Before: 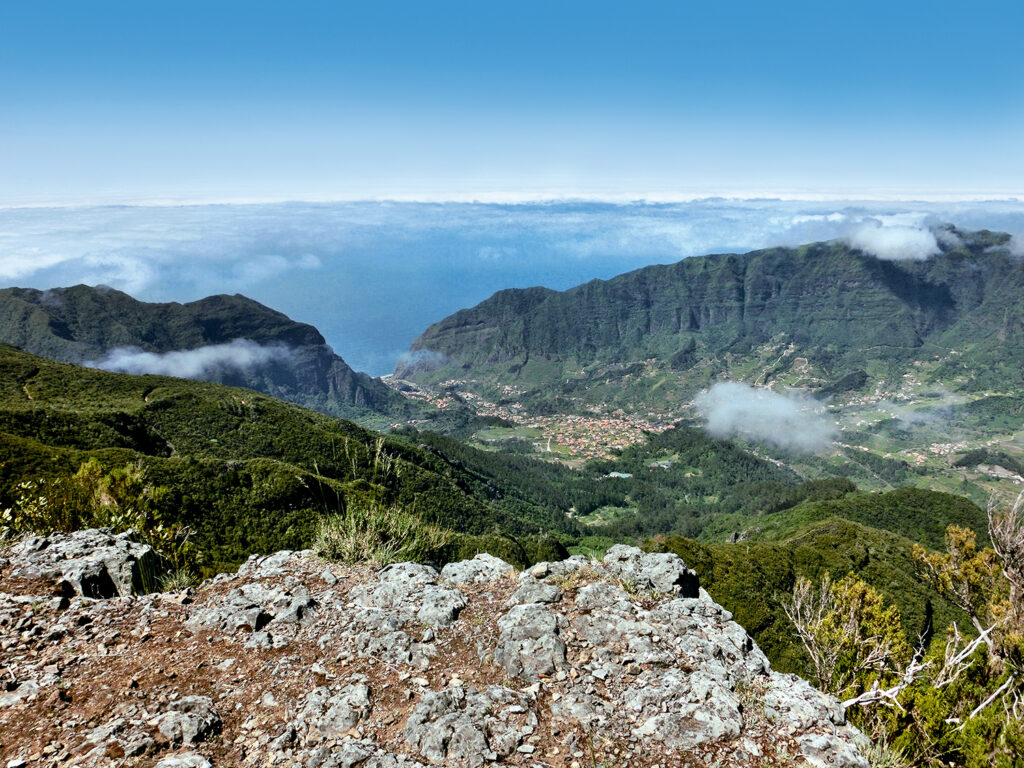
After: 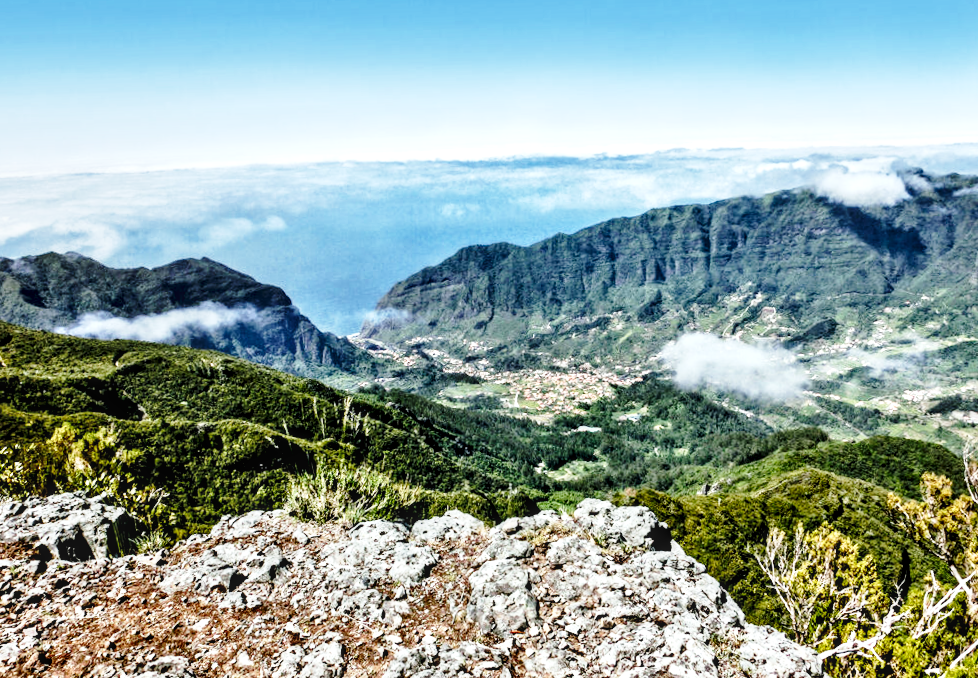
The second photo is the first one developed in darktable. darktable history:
rotate and perspective: rotation -1.32°, lens shift (horizontal) -0.031, crop left 0.015, crop right 0.985, crop top 0.047, crop bottom 0.982
contrast equalizer: y [[0.511, 0.558, 0.631, 0.632, 0.559, 0.512], [0.5 ×6], [0.507, 0.559, 0.627, 0.644, 0.647, 0.647], [0 ×6], [0 ×6]]
local contrast: on, module defaults
crop: left 1.964%, top 3.251%, right 1.122%, bottom 4.933%
base curve: curves: ch0 [(0, 0) (0.028, 0.03) (0.121, 0.232) (0.46, 0.748) (0.859, 0.968) (1, 1)], preserve colors none
